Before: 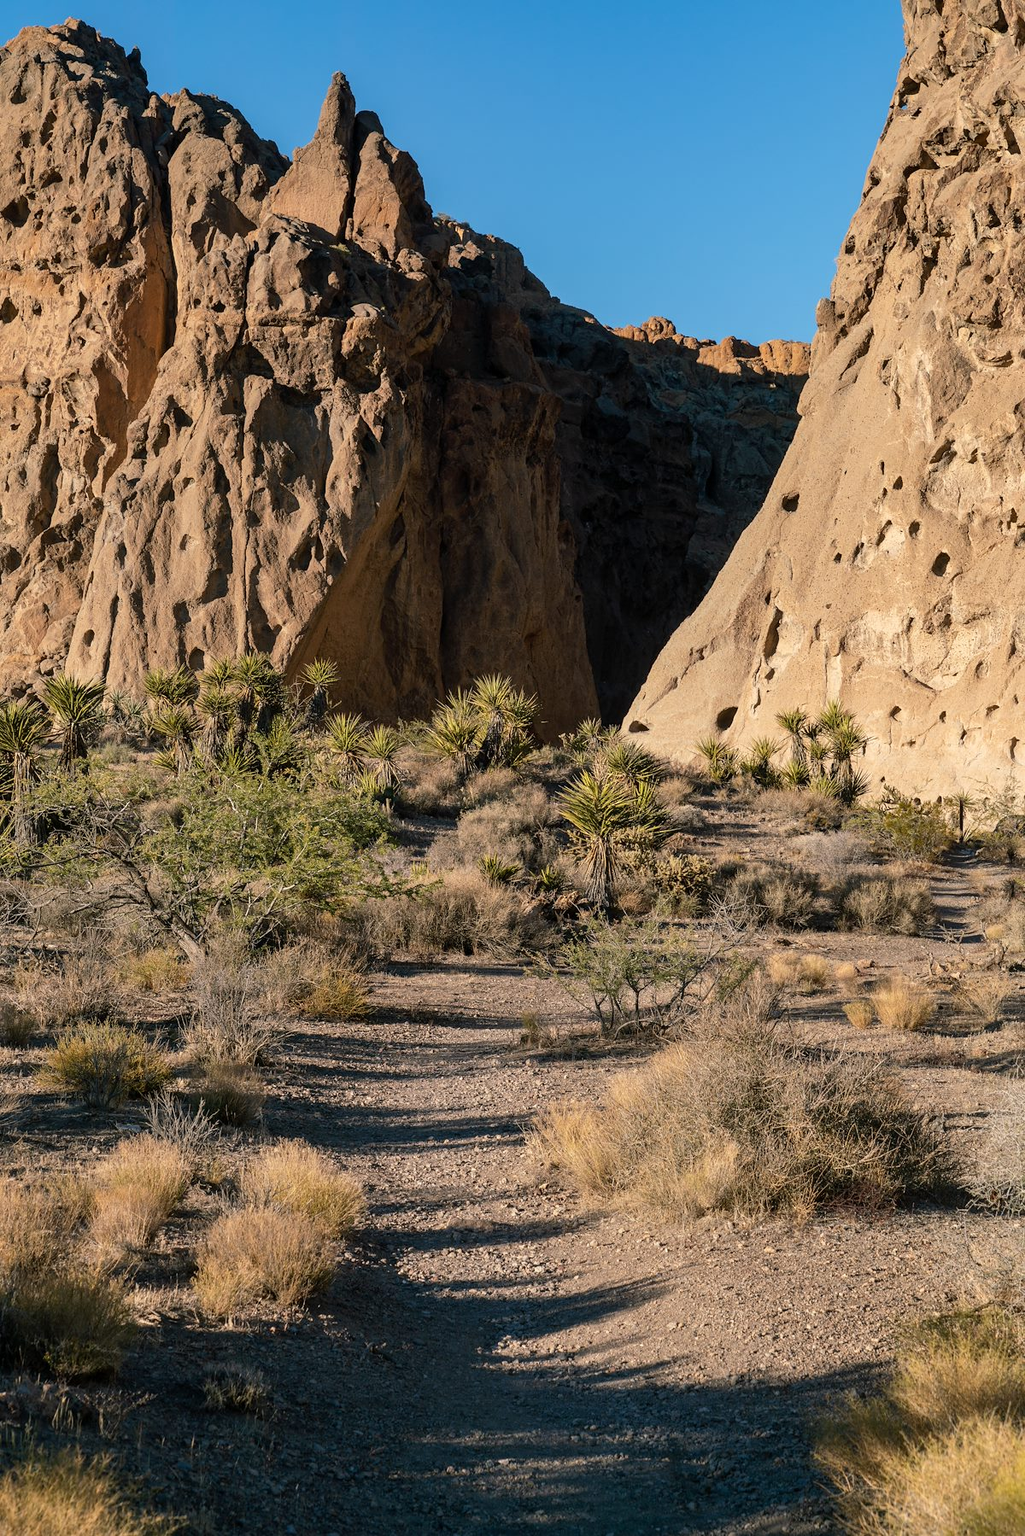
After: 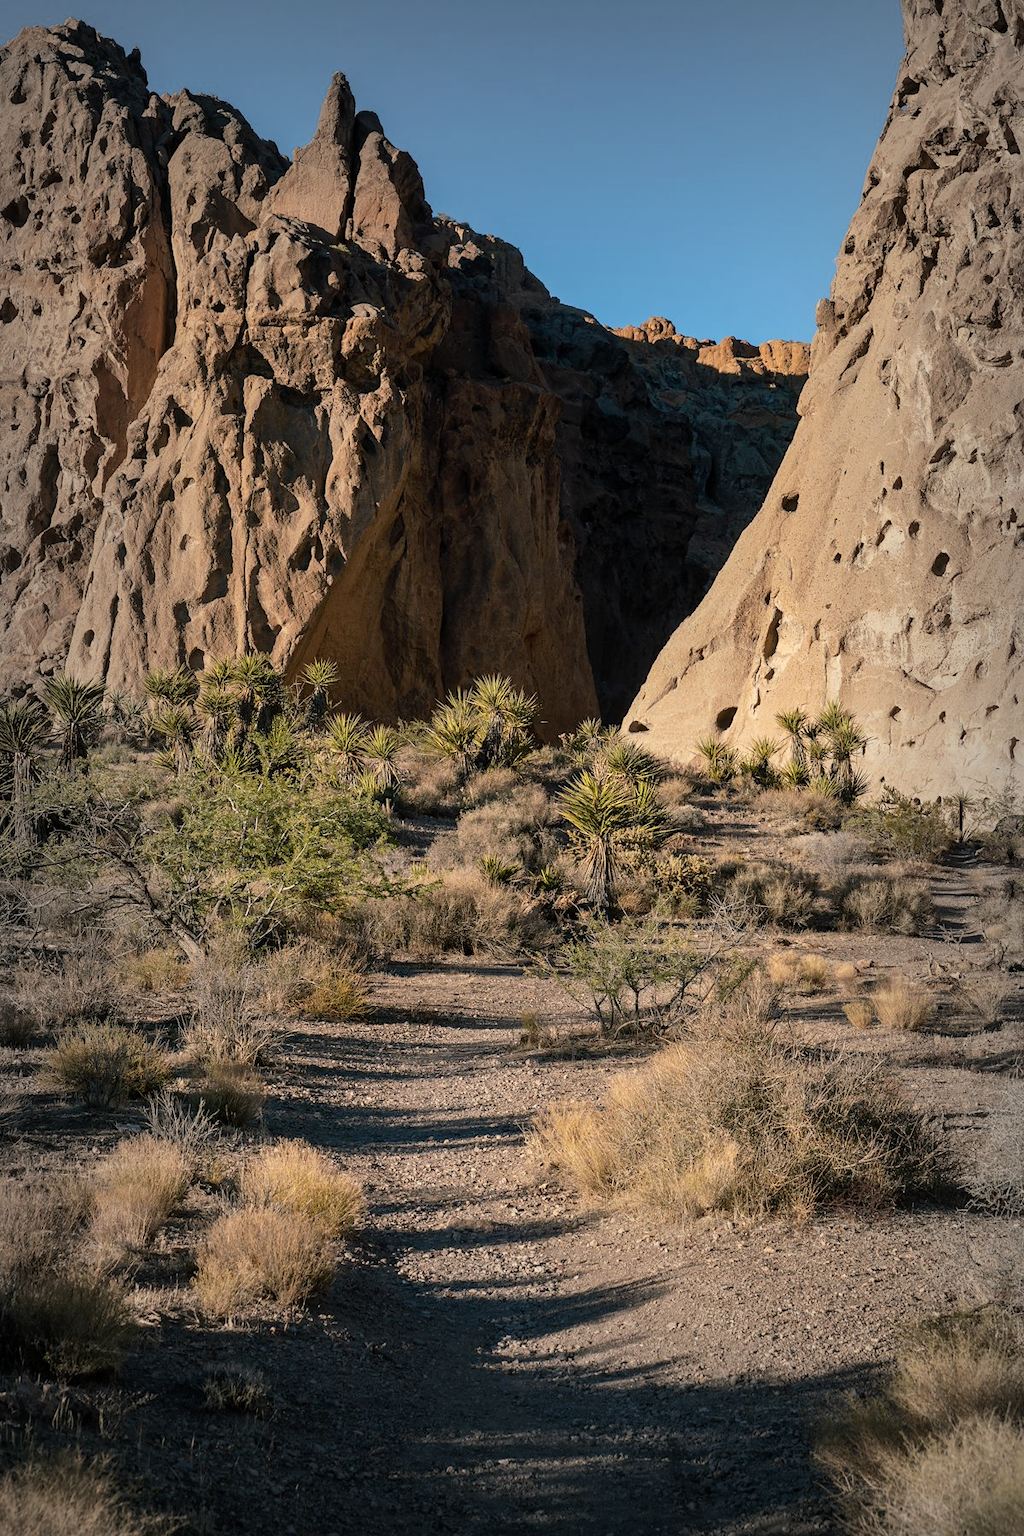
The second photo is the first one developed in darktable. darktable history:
vignetting: fall-off start 53.83%, automatic ratio true, width/height ratio 1.315, shape 0.23
